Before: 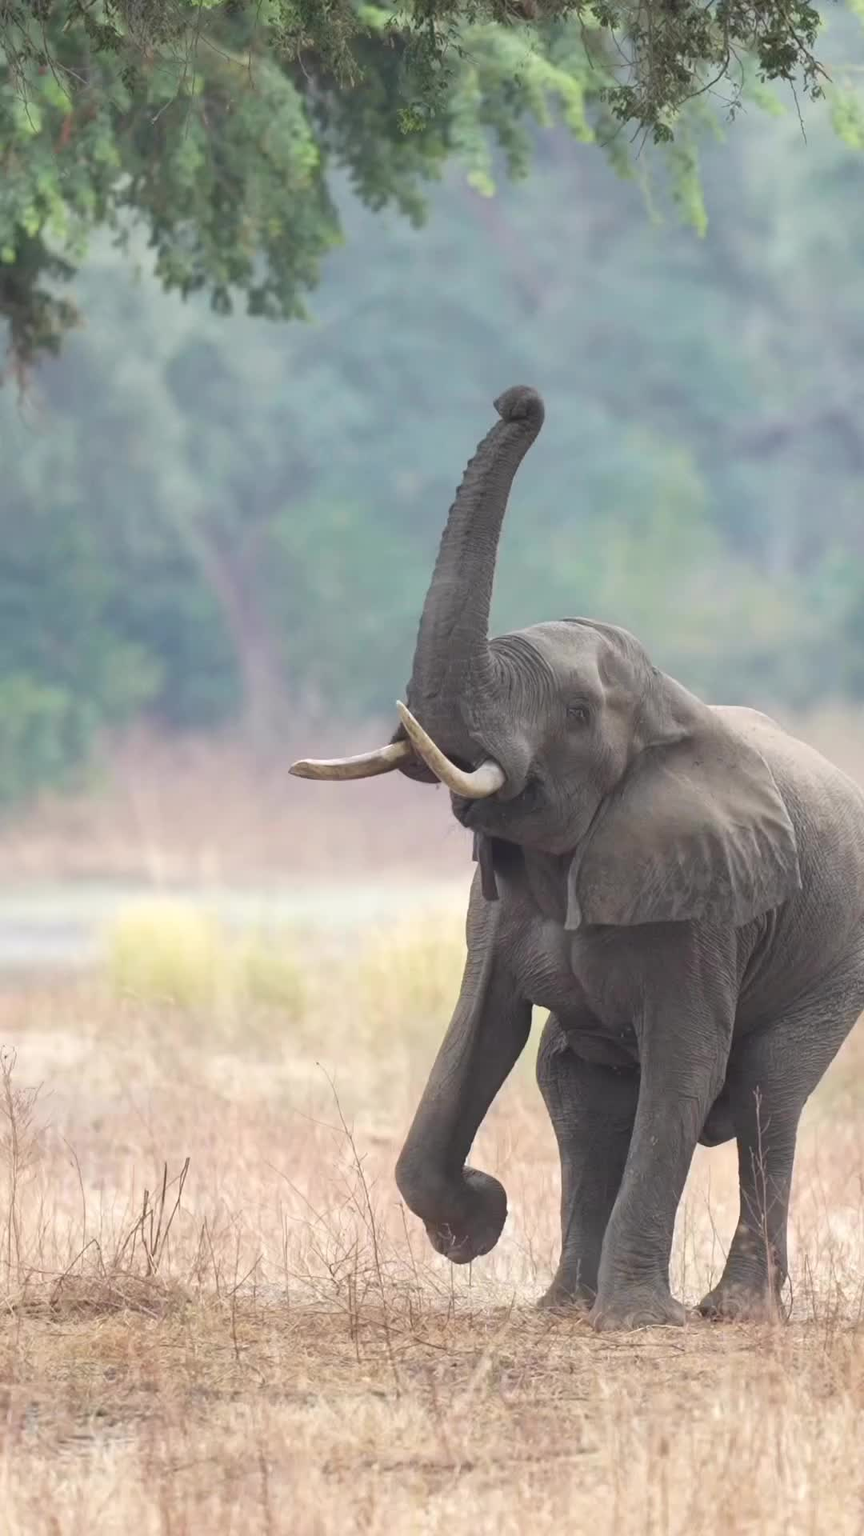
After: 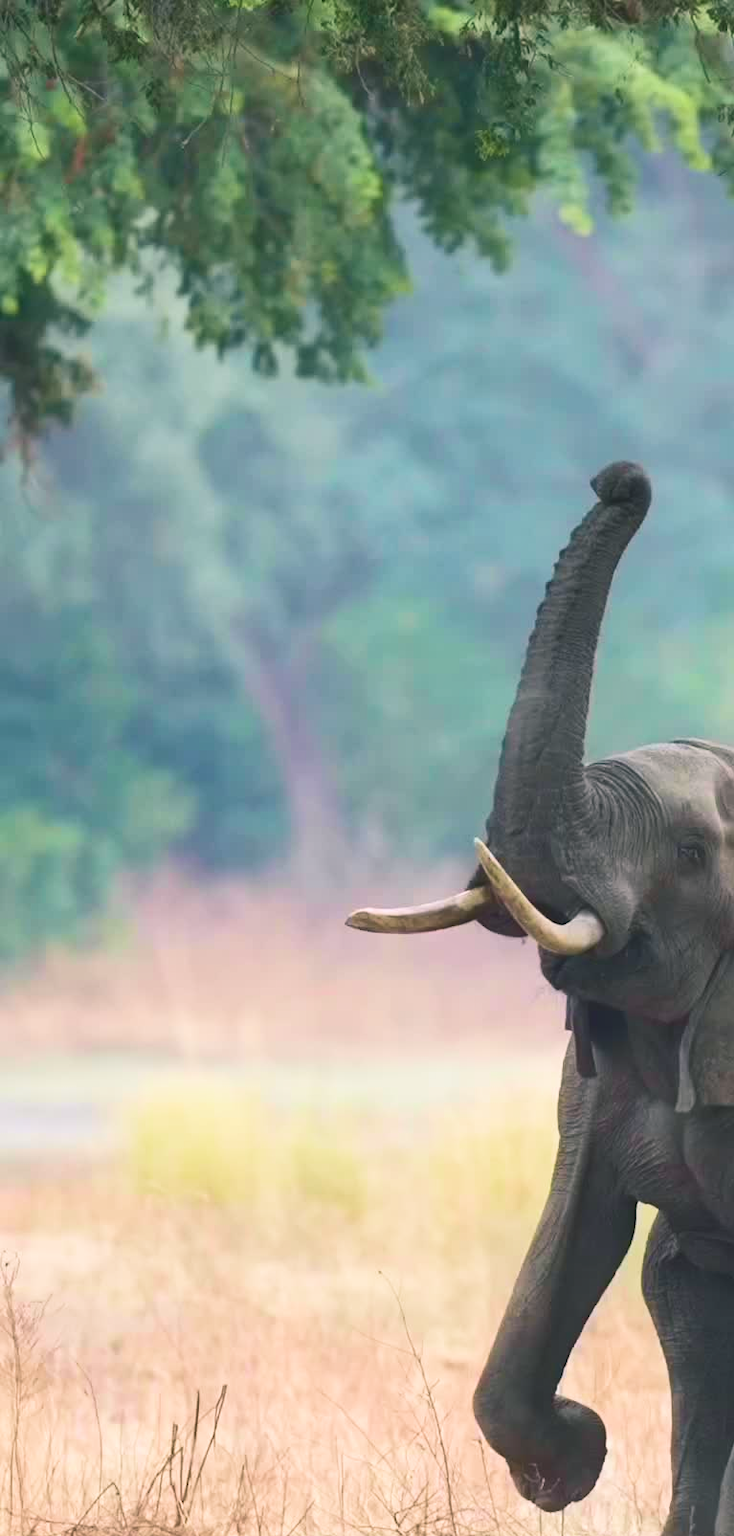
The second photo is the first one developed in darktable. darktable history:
crop: right 28.972%, bottom 16.37%
velvia: strength 44.67%
tone equalizer: -8 EV 0.242 EV, -7 EV 0.406 EV, -6 EV 0.444 EV, -5 EV 0.256 EV, -3 EV -0.273 EV, -2 EV -0.421 EV, -1 EV -0.441 EV, +0 EV -0.275 EV
color balance rgb: shadows lift › luminance -7.445%, shadows lift › chroma 2.181%, shadows lift › hue 202.82°, highlights gain › chroma 0.185%, highlights gain › hue 330.32°, global offset › luminance 0.721%, perceptual saturation grading › global saturation 25.664%
contrast brightness saturation: contrast 0.239, brightness 0.089
